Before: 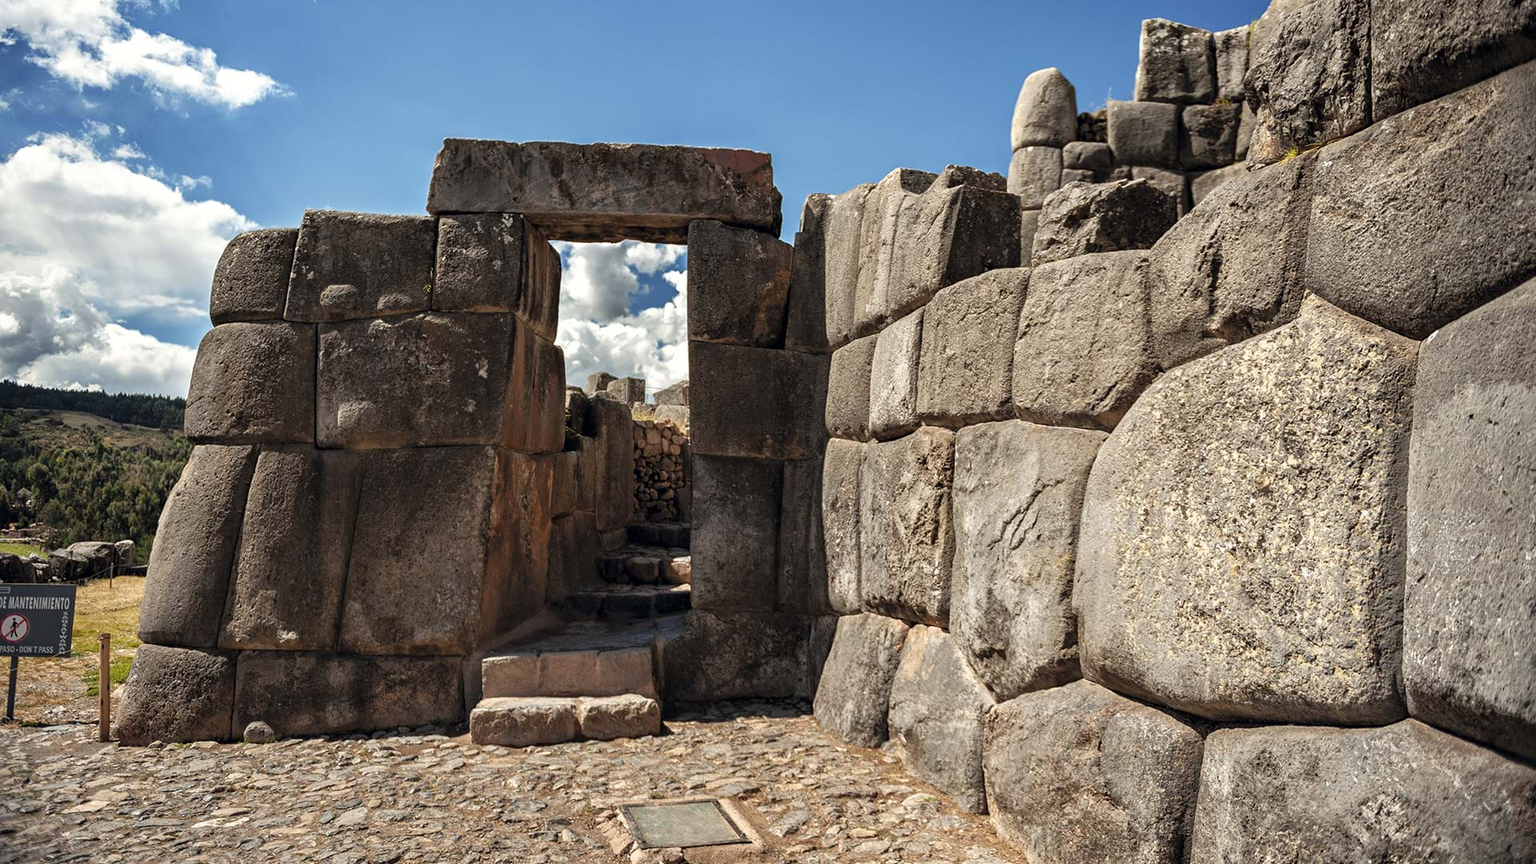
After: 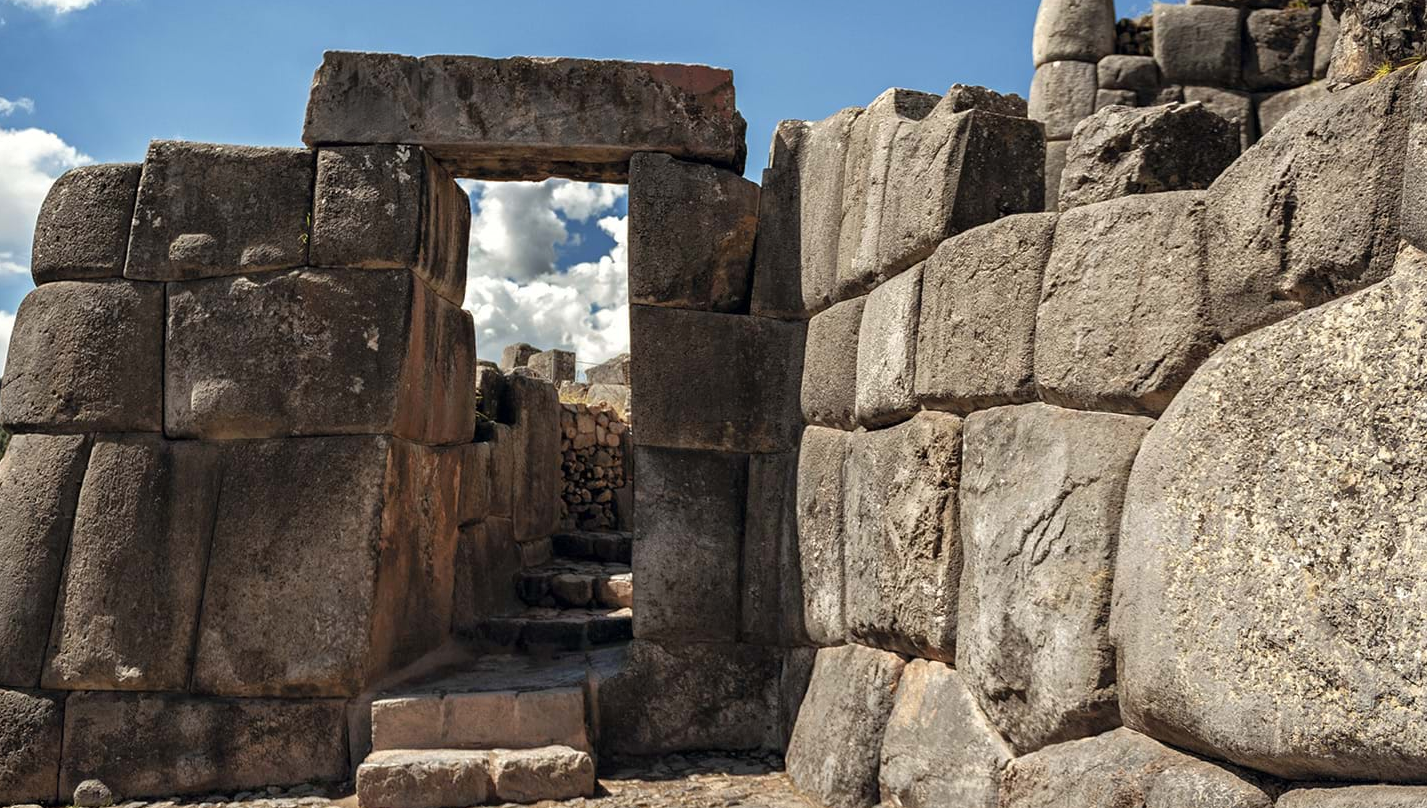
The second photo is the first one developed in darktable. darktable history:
crop and rotate: left 12.053%, top 11.366%, right 13.602%, bottom 13.809%
shadows and highlights: shadows 25.09, highlights -25.36, highlights color adjustment 49.41%
contrast brightness saturation: saturation -0.034
